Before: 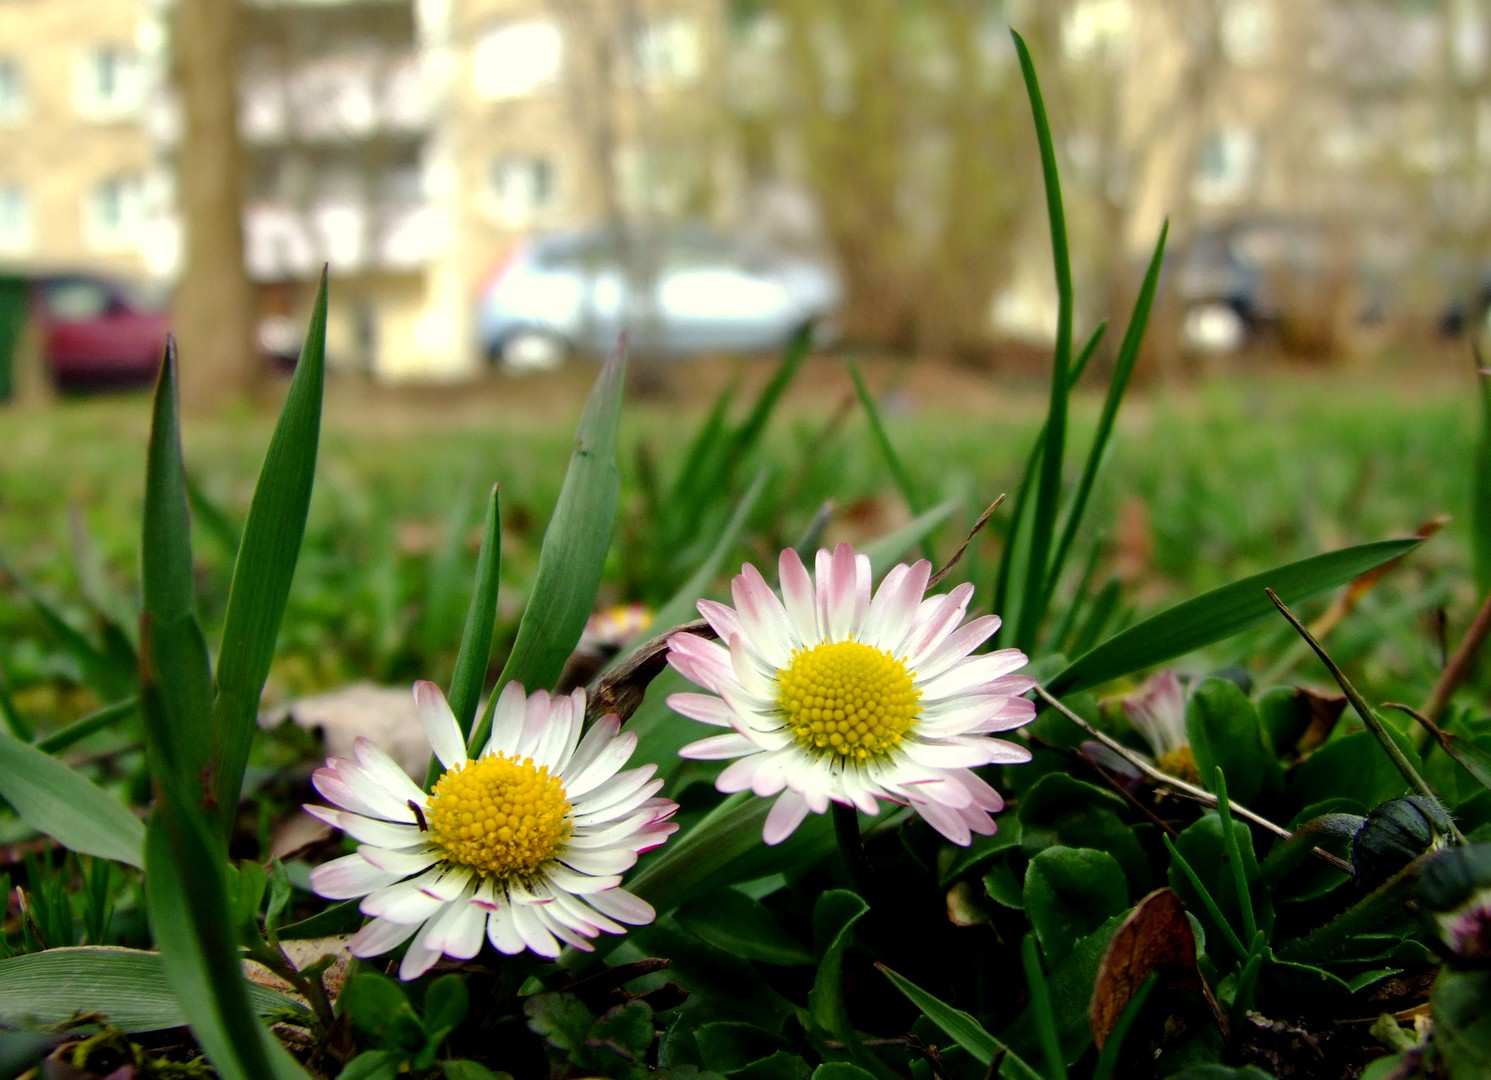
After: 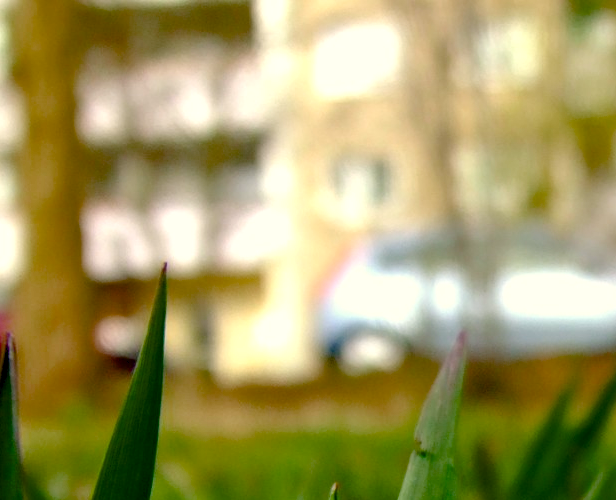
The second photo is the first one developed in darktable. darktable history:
exposure: black level correction 0.01, exposure 0.017 EV, compensate highlight preservation false
crop and rotate: left 10.874%, top 0.065%, right 47.791%, bottom 53.575%
color balance rgb: power › hue 312.63°, highlights gain › chroma 0.906%, highlights gain › hue 28.91°, global offset › luminance -0.507%, perceptual saturation grading › global saturation 35.169%, perceptual saturation grading › highlights -30%, perceptual saturation grading › shadows 35.961%, perceptual brilliance grading › highlights 2.563%, saturation formula JzAzBz (2021)
